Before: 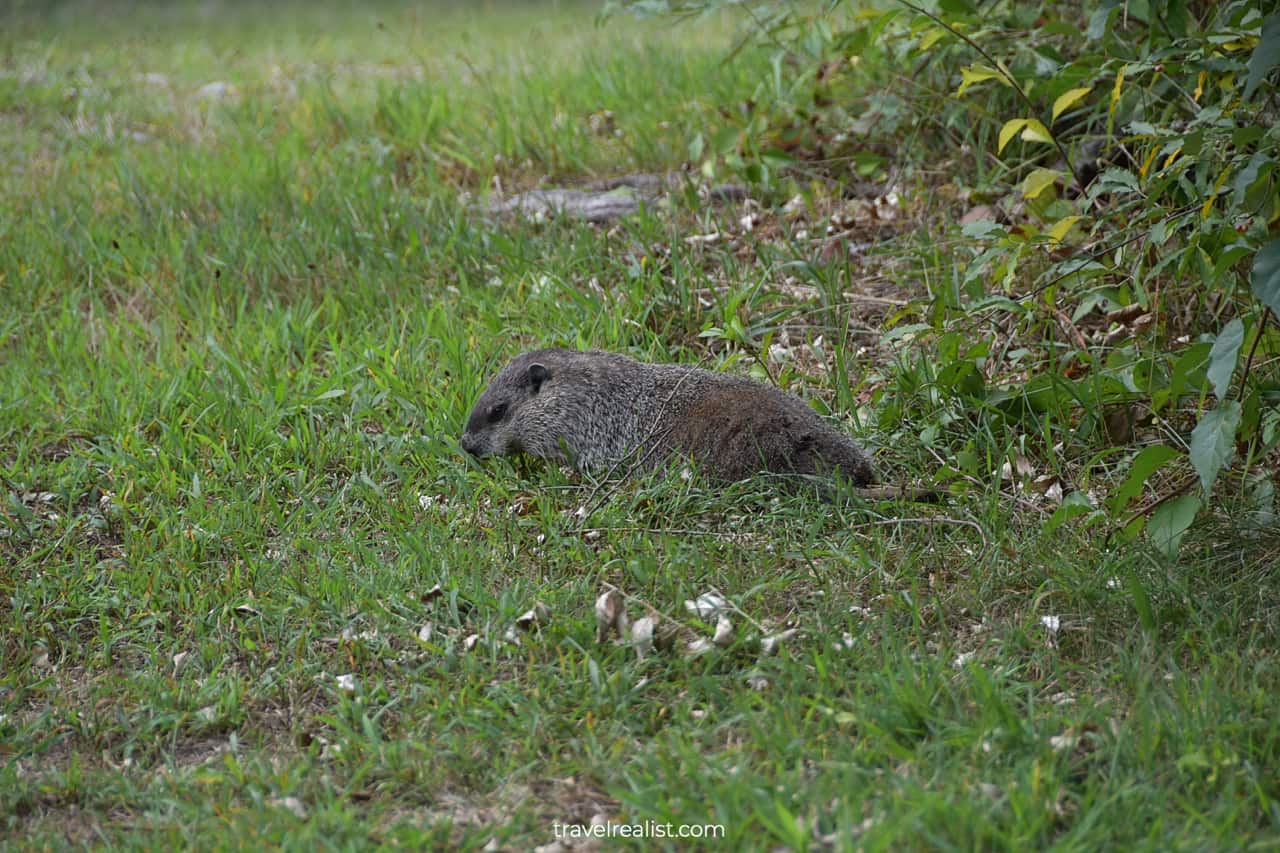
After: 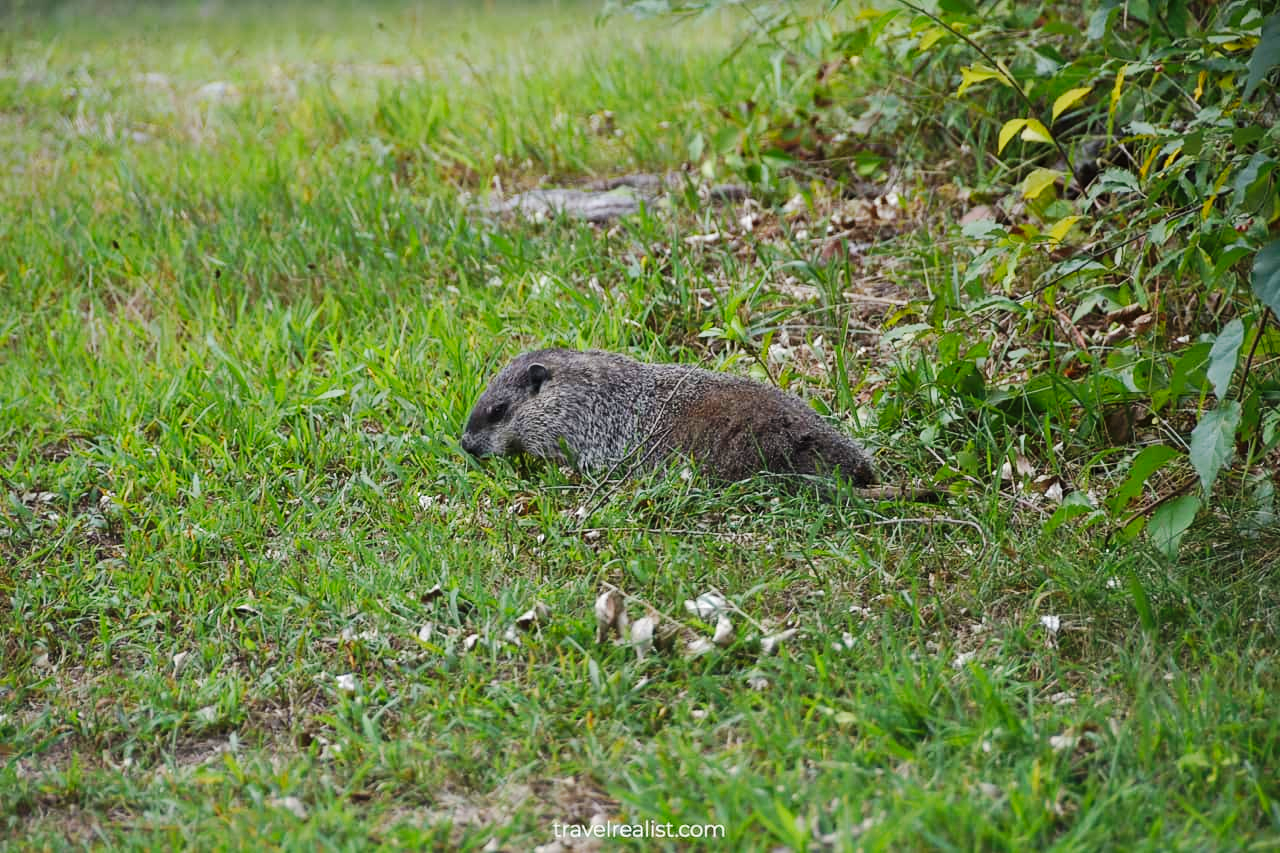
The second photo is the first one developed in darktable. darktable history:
base curve: curves: ch0 [(0, 0) (0.032, 0.025) (0.121, 0.166) (0.206, 0.329) (0.605, 0.79) (1, 1)], preserve colors none
shadows and highlights: on, module defaults
